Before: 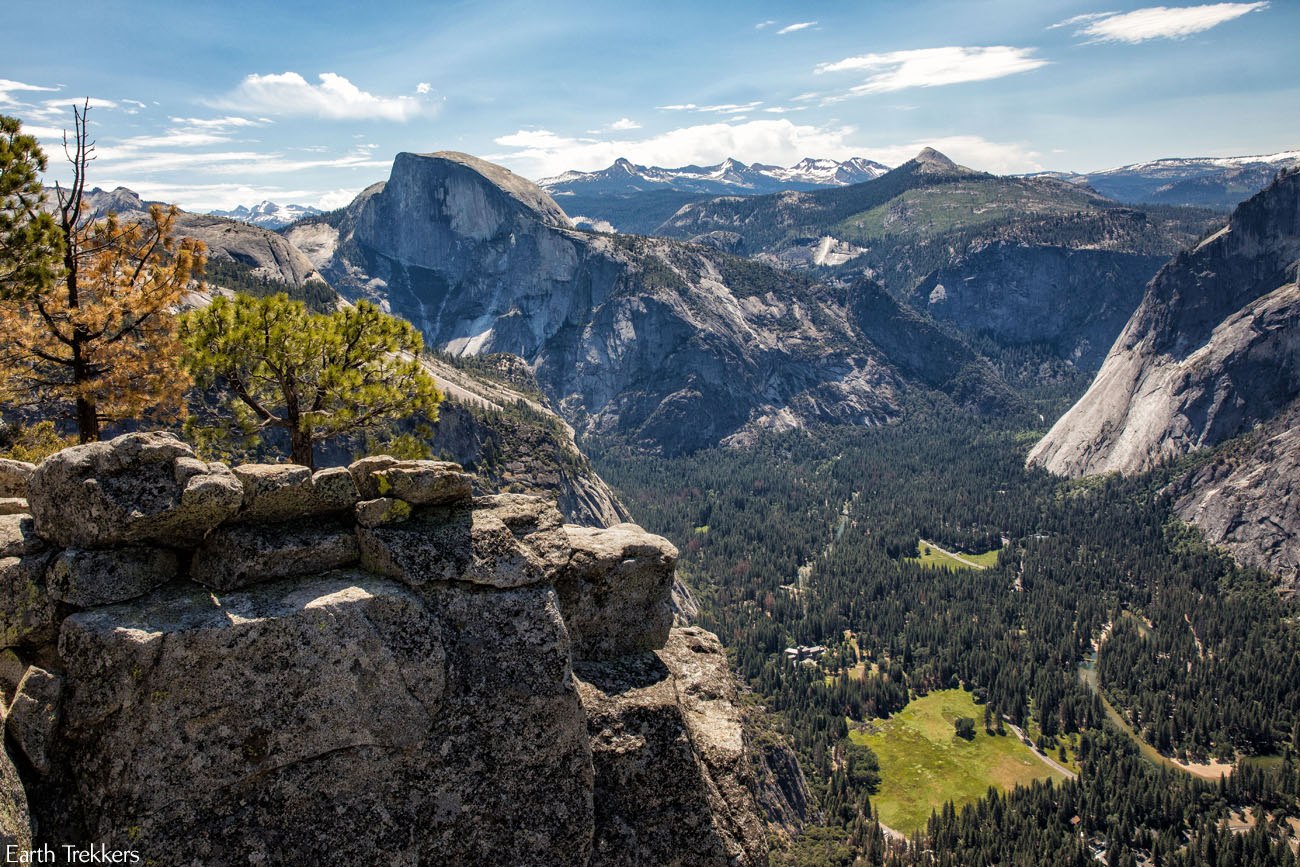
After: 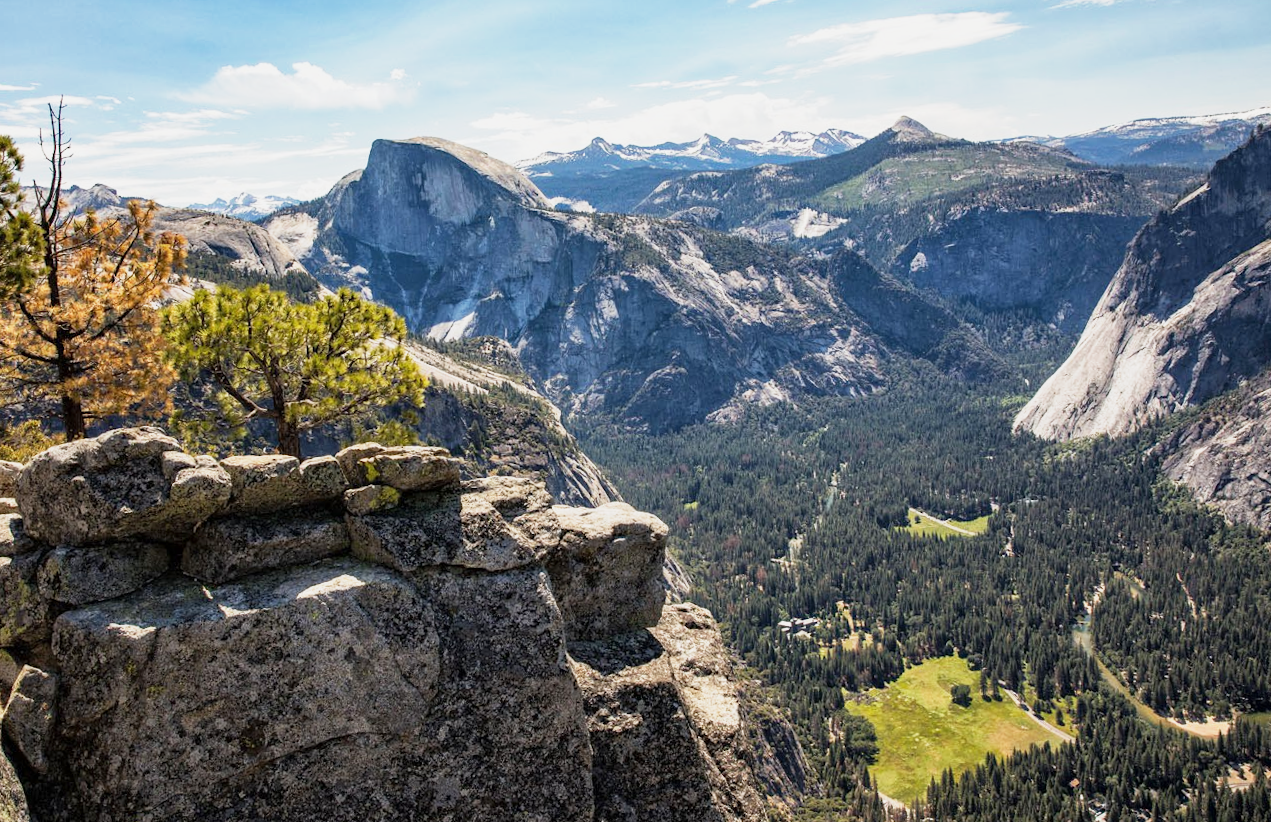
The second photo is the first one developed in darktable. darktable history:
exposure: exposure 0.127 EV, compensate highlight preservation false
rotate and perspective: rotation -2°, crop left 0.022, crop right 0.978, crop top 0.049, crop bottom 0.951
base curve: curves: ch0 [(0, 0) (0.088, 0.125) (0.176, 0.251) (0.354, 0.501) (0.613, 0.749) (1, 0.877)], preserve colors none
